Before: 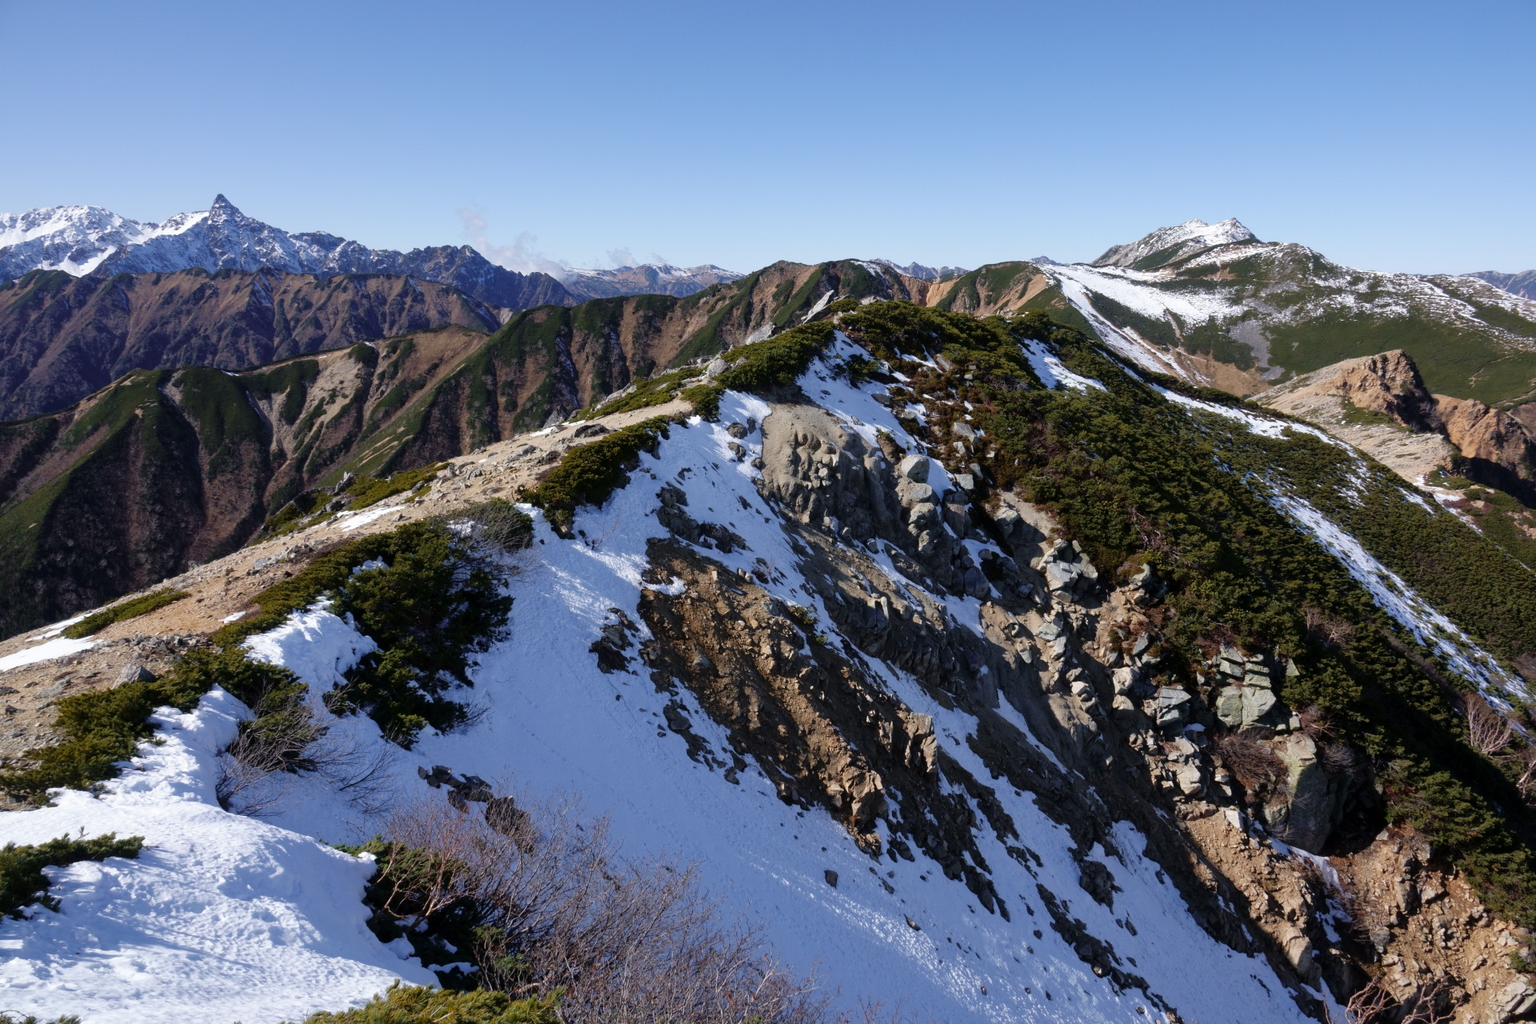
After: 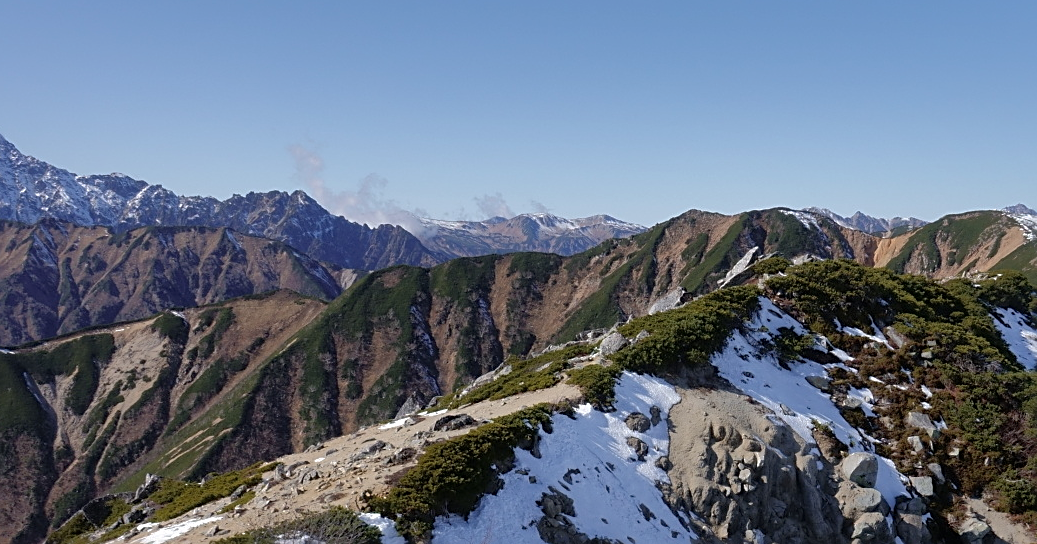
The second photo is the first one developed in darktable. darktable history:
shadows and highlights: shadows 39.55, highlights -59.79
sharpen: on, module defaults
crop: left 14.83%, top 9.095%, right 31.121%, bottom 48.379%
contrast brightness saturation: saturation -0.066
